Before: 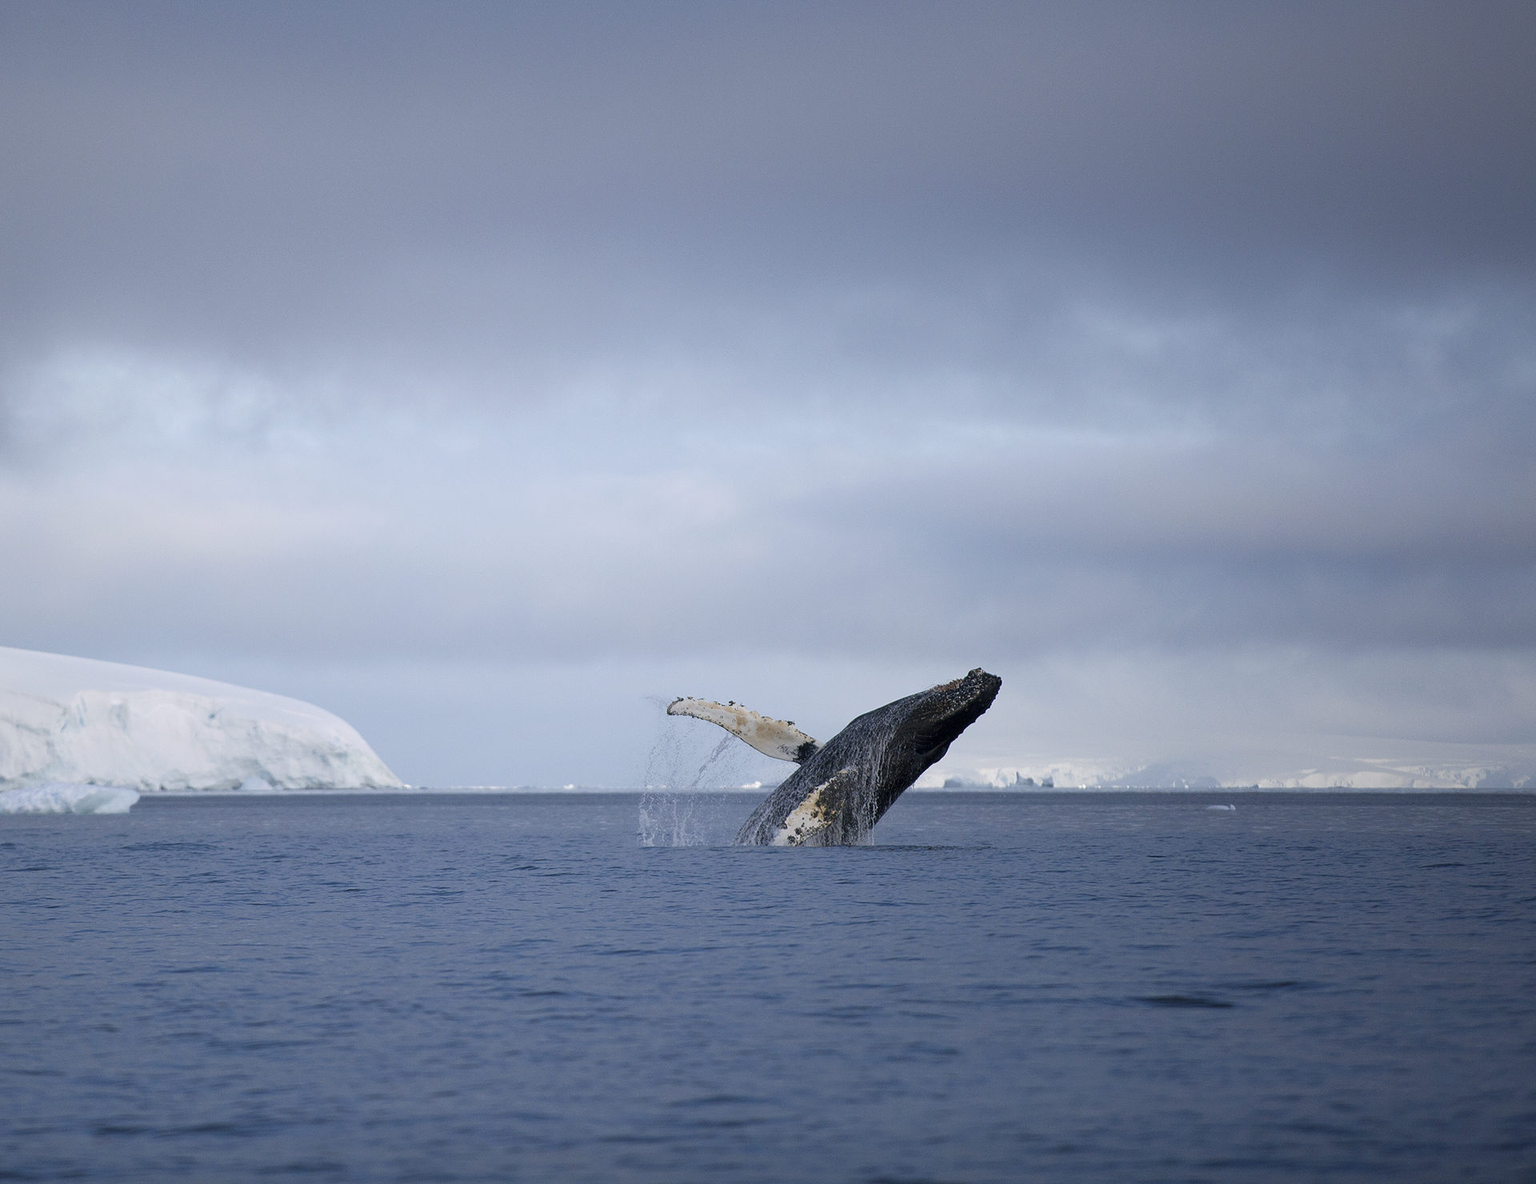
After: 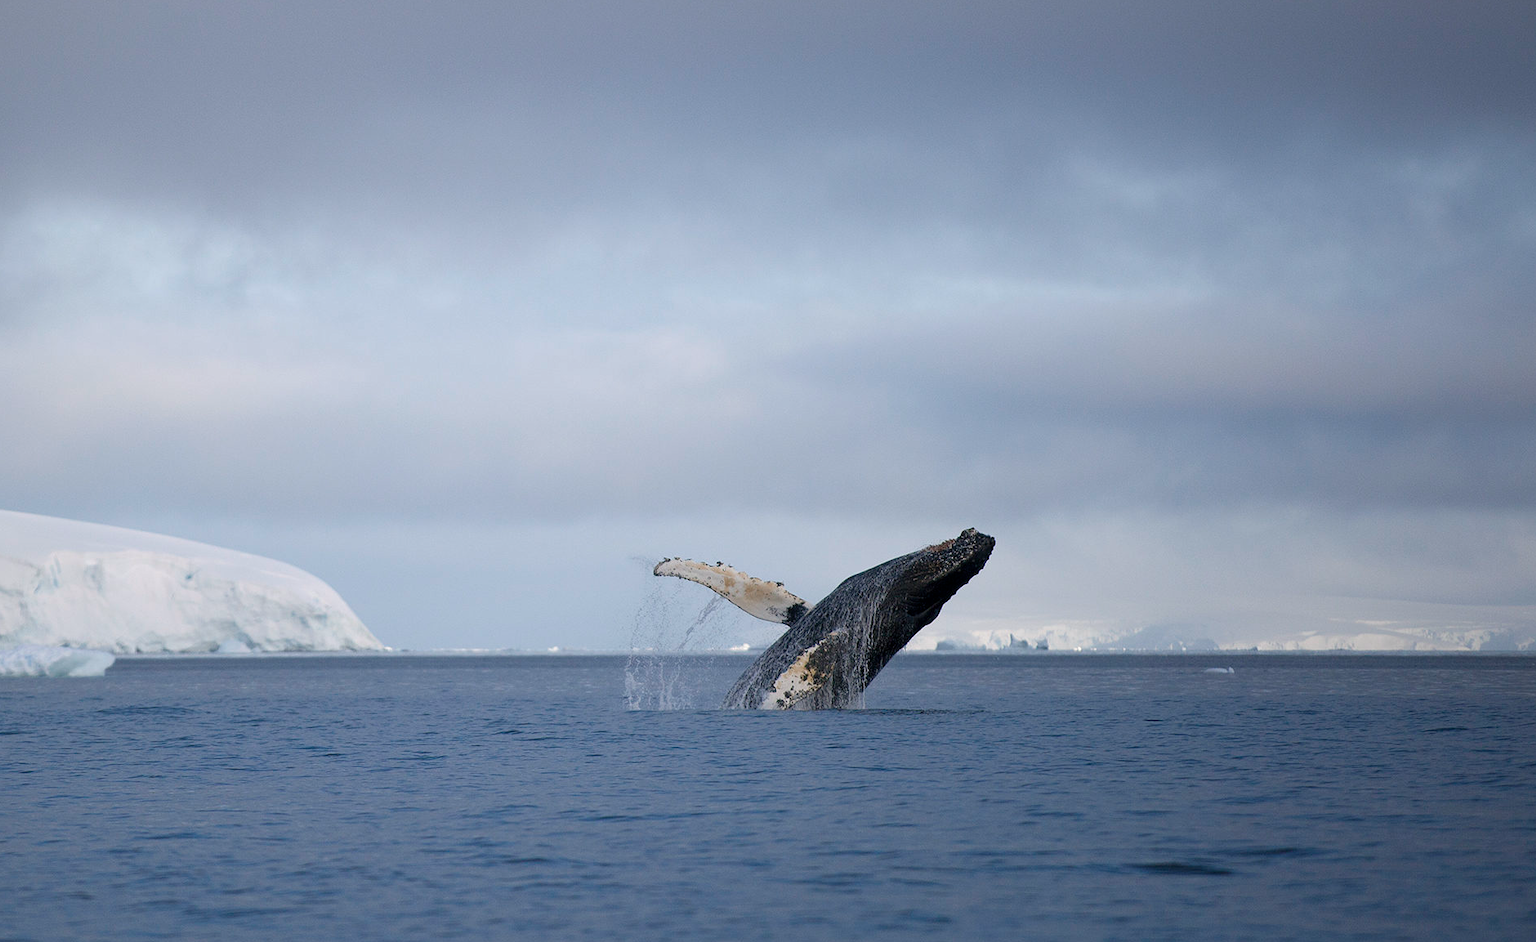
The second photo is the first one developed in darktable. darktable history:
crop and rotate: left 1.814%, top 12.818%, right 0.25%, bottom 9.225%
shadows and highlights: radius 125.46, shadows 21.19, highlights -21.19, low approximation 0.01
white balance: red 1.009, blue 0.985
